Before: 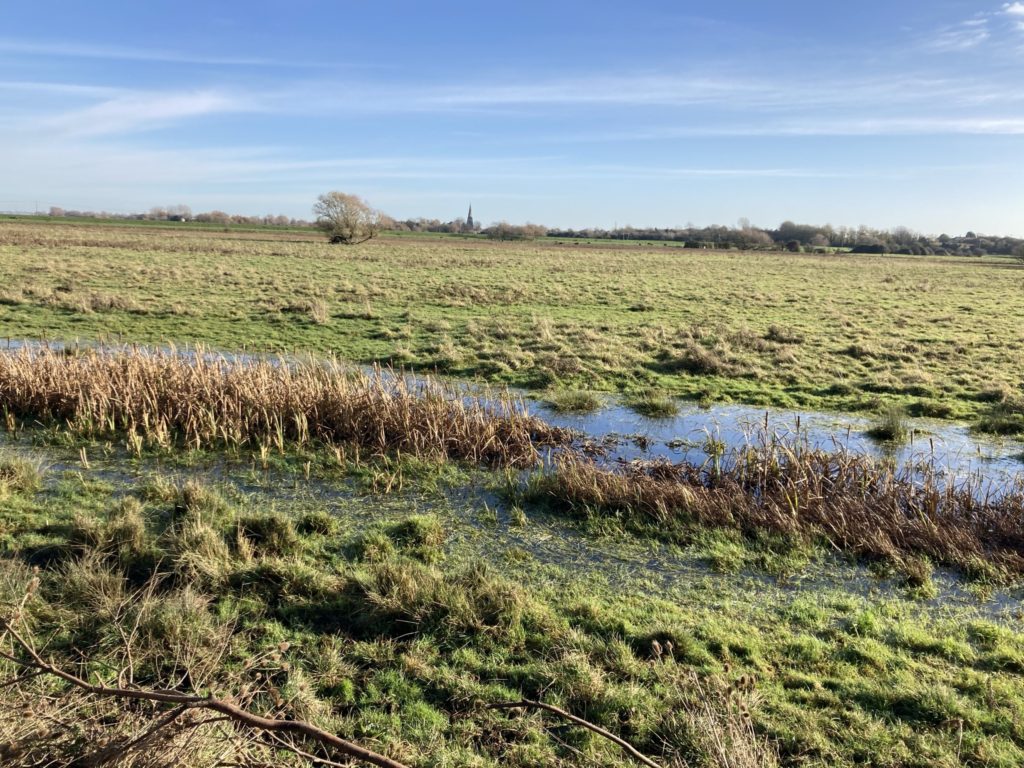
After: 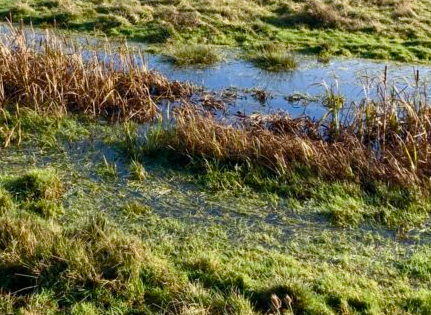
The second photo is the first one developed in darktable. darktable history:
color balance rgb: perceptual saturation grading › global saturation 20%, perceptual saturation grading › highlights -25%, perceptual saturation grading › shadows 25%
crop: left 37.221%, top 45.169%, right 20.63%, bottom 13.777%
